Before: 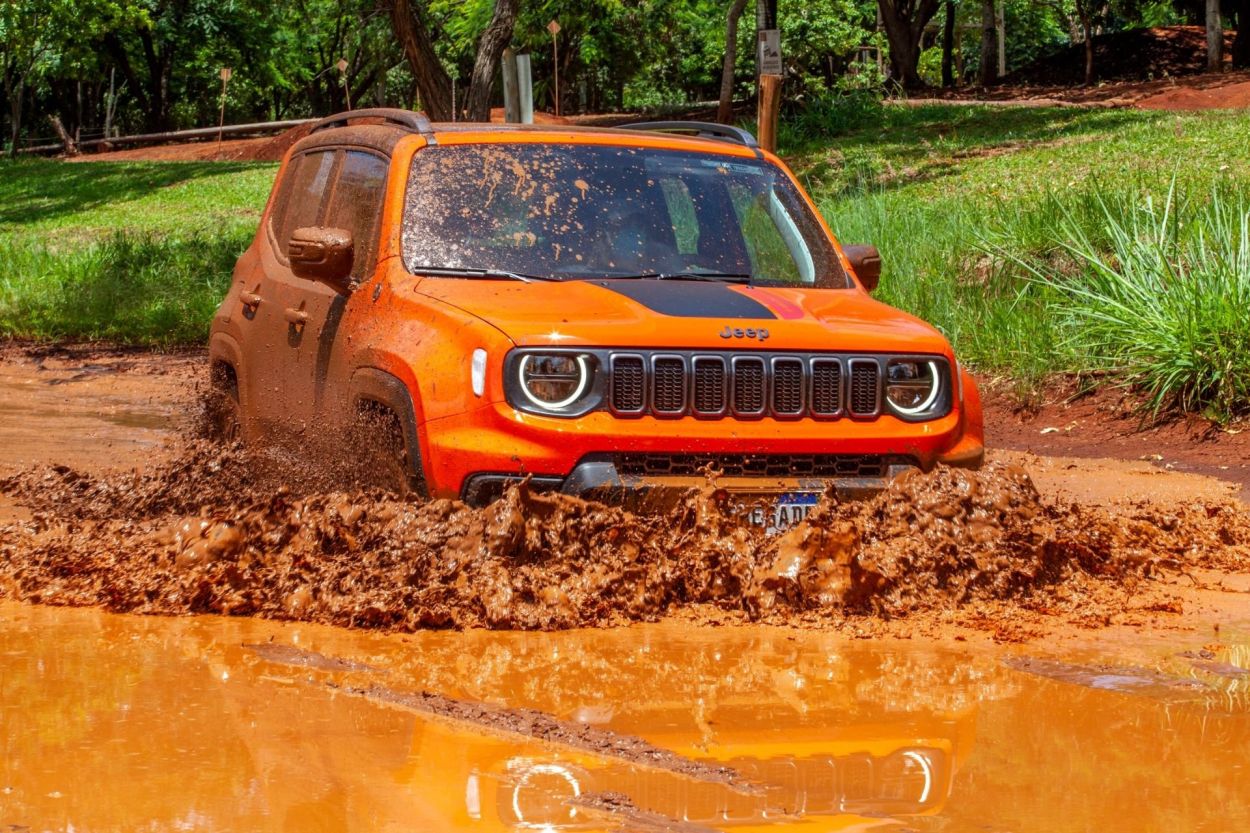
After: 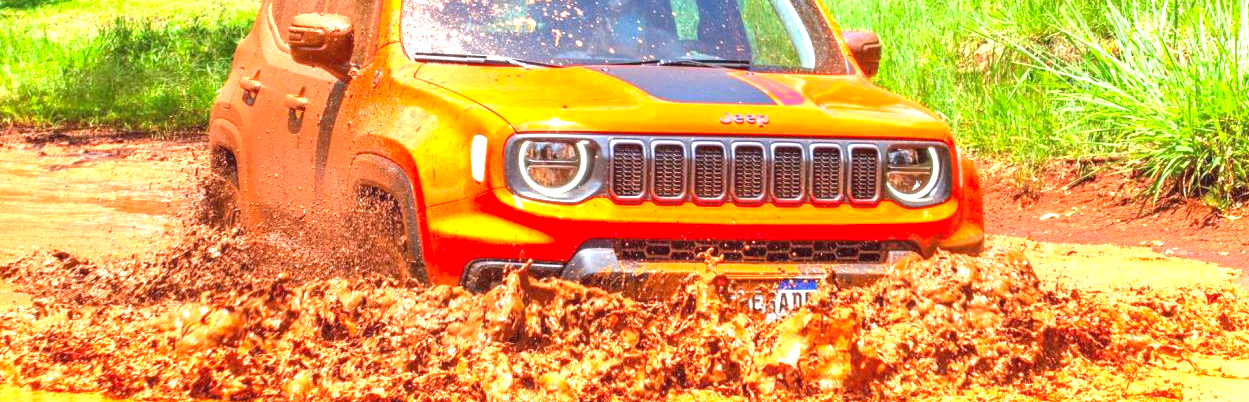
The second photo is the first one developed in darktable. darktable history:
contrast brightness saturation: contrast -0.091, brightness 0.046, saturation 0.075
crop and rotate: top 25.753%, bottom 25.982%
exposure: exposure 1.992 EV, compensate highlight preservation false
